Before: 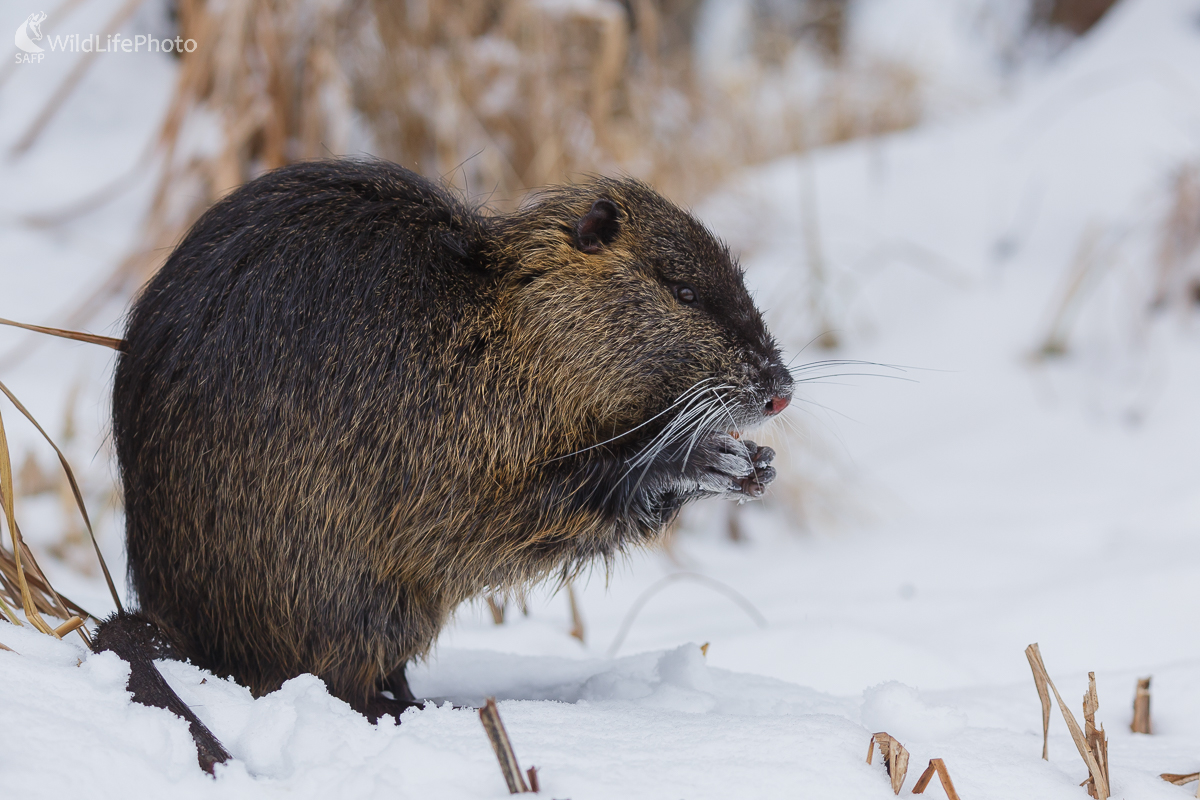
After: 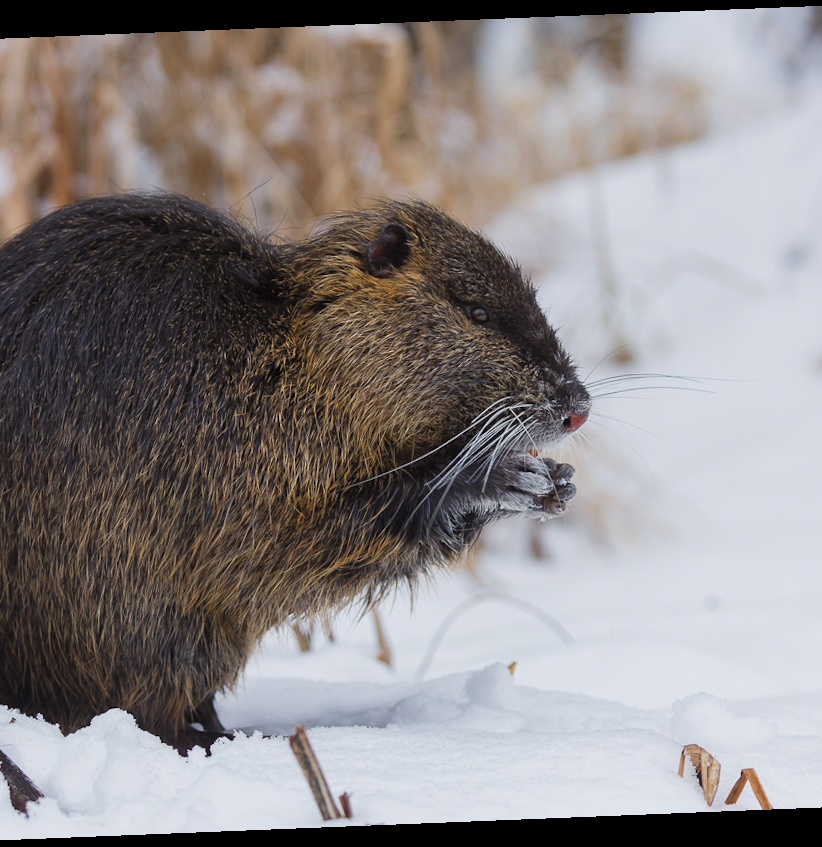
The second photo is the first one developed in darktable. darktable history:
color balance rgb: shadows fall-off 101%, linear chroma grading › mid-tones 7.63%, perceptual saturation grading › mid-tones 11.68%, mask middle-gray fulcrum 22.45%, global vibrance 10.11%, saturation formula JzAzBz (2021)
rotate and perspective: rotation -2.29°, automatic cropping off
crop and rotate: left 17.732%, right 15.423%
